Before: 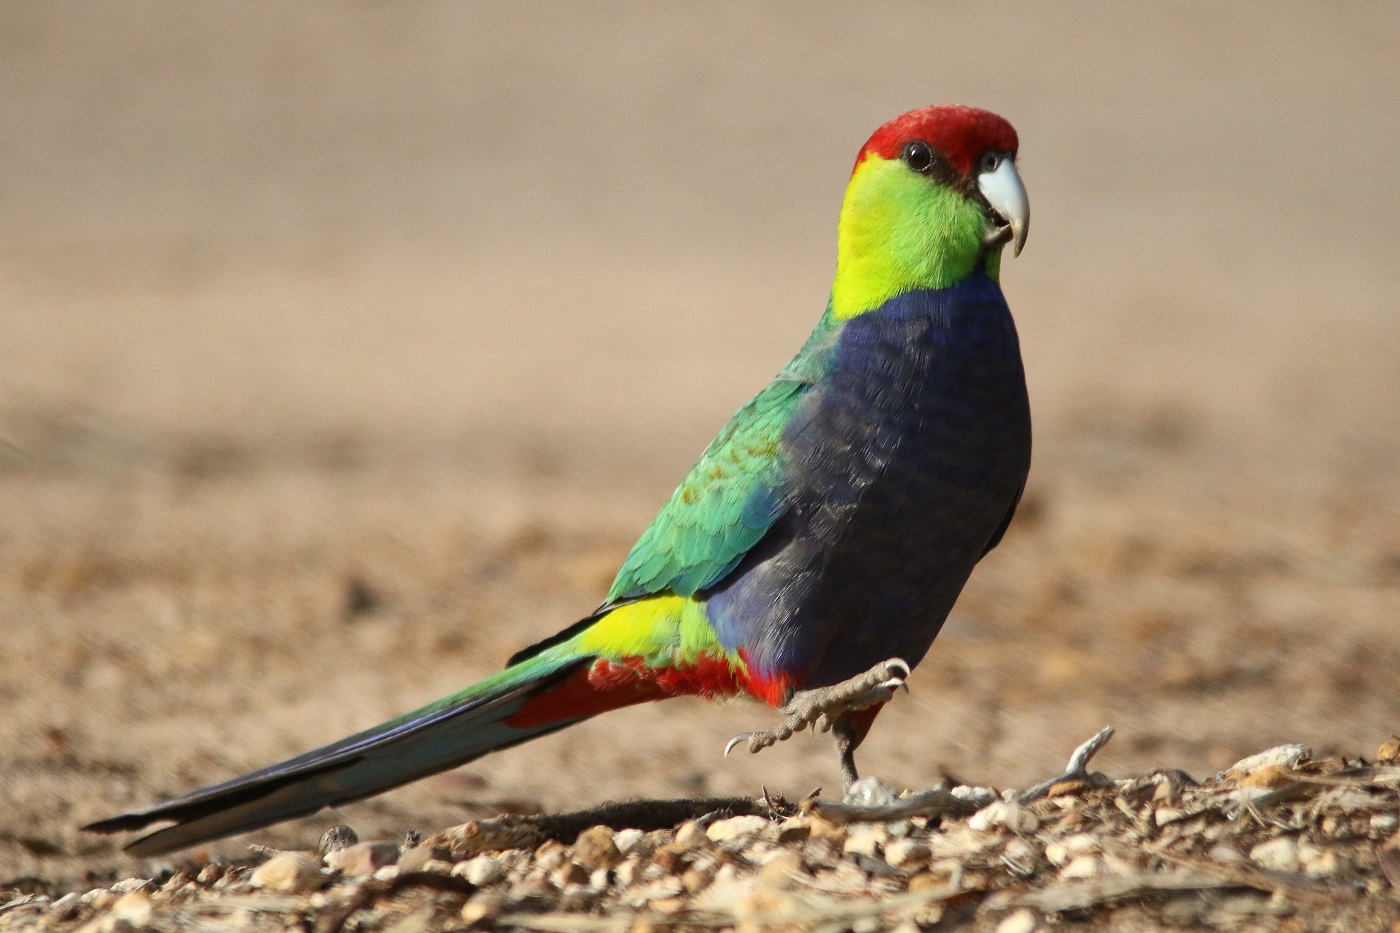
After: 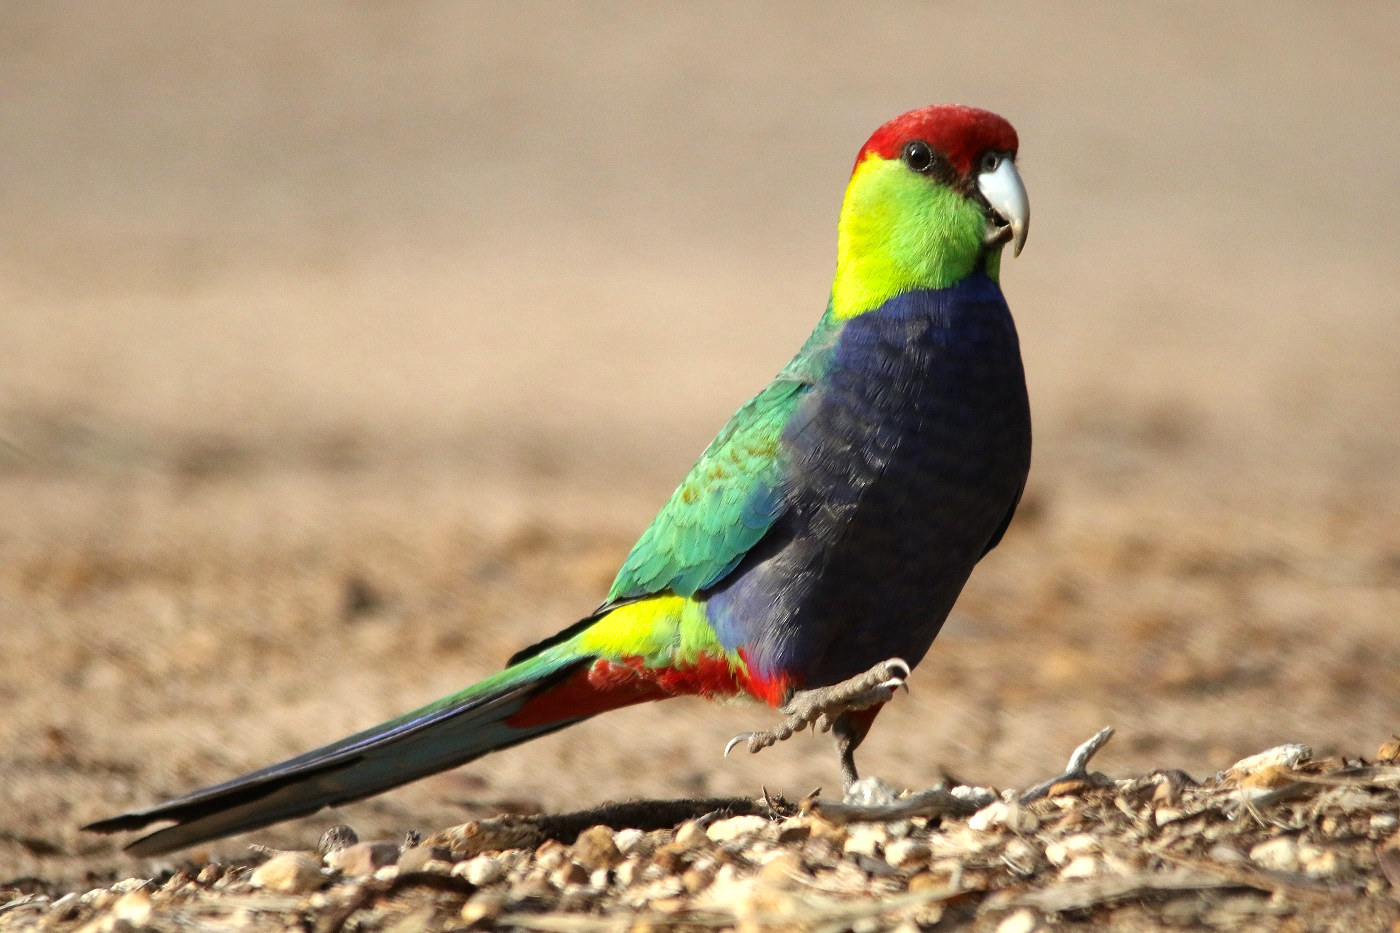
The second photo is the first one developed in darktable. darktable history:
shadows and highlights: shadows -20.5, white point adjustment -1.83, highlights -35.02
tone equalizer: -8 EV -0.426 EV, -7 EV -0.406 EV, -6 EV -0.371 EV, -5 EV -0.241 EV, -3 EV 0.211 EV, -2 EV 0.305 EV, -1 EV 0.382 EV, +0 EV 0.435 EV
